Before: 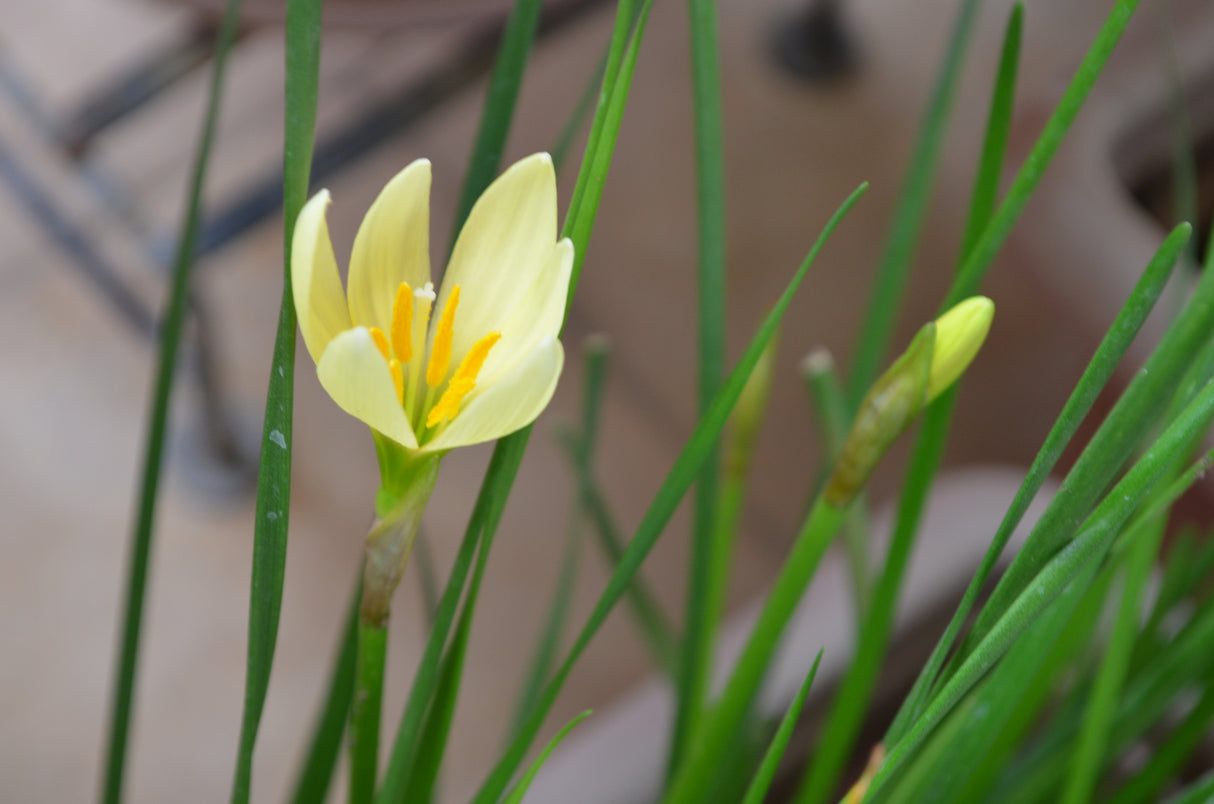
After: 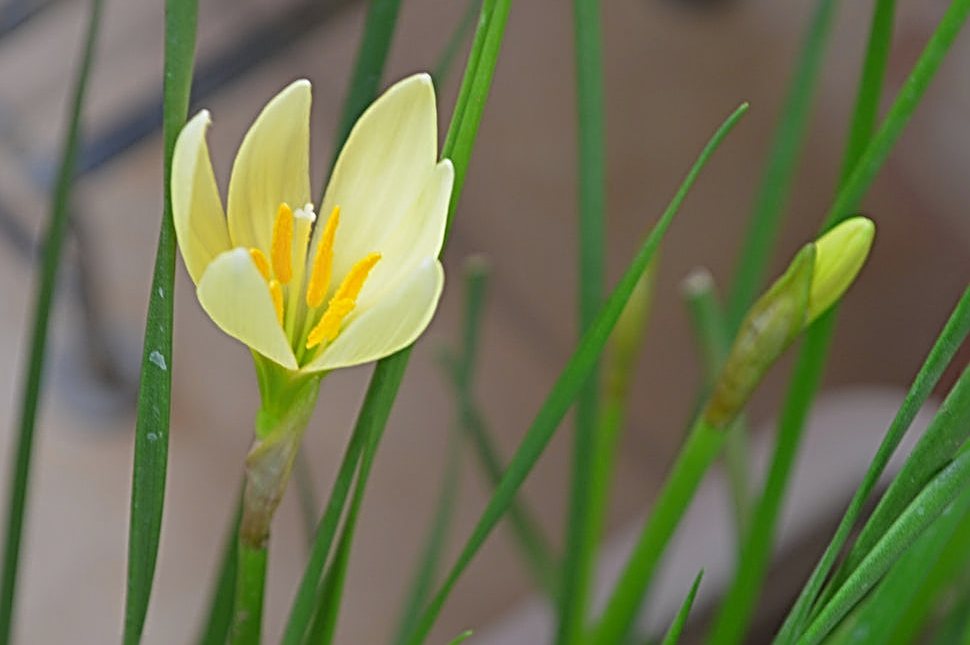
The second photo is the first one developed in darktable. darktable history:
contrast equalizer: y [[0.439, 0.44, 0.442, 0.457, 0.493, 0.498], [0.5 ×6], [0.5 ×6], [0 ×6], [0 ×6]]
sharpen: radius 3.644, amount 0.932
crop and rotate: left 10.034%, top 9.894%, right 10.033%, bottom 9.838%
color zones: curves: ch1 [(0.077, 0.436) (0.25, 0.5) (0.75, 0.5)]
